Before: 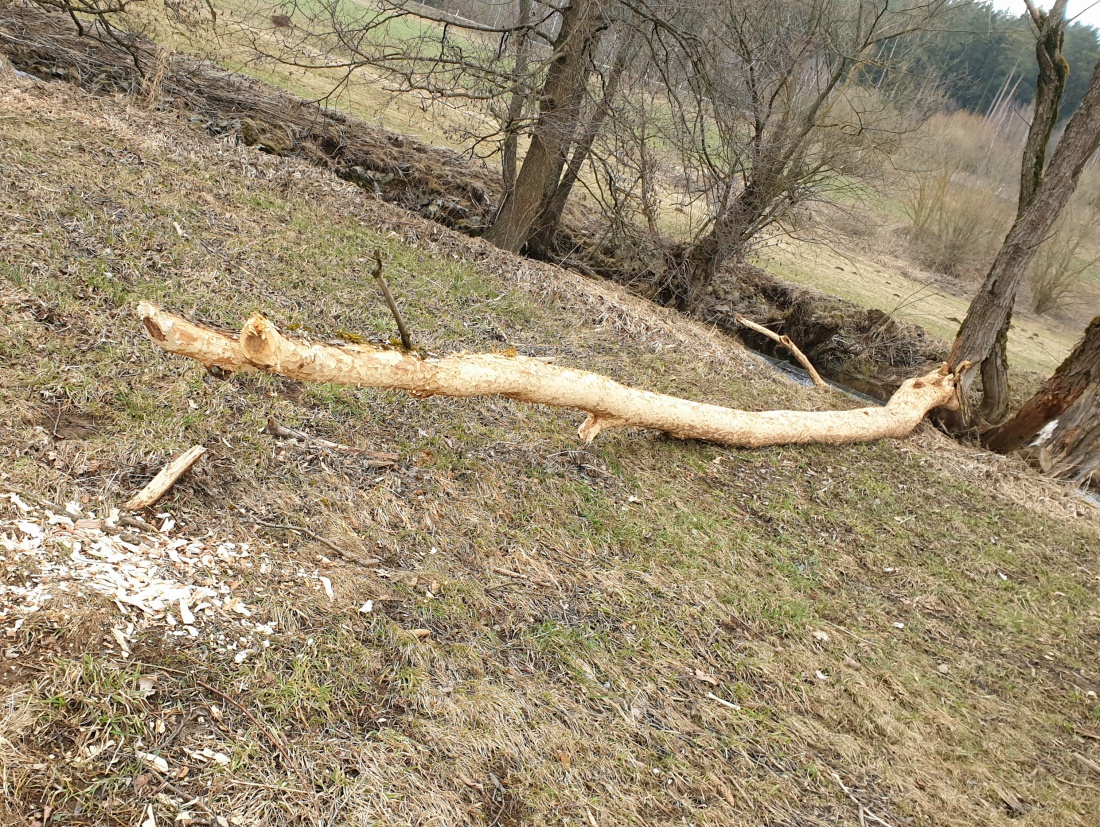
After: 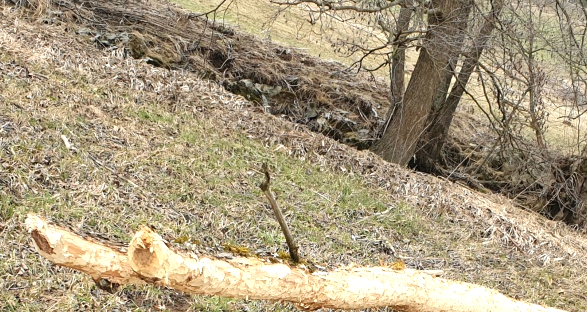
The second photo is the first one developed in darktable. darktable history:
crop: left 10.21%, top 10.595%, right 36.407%, bottom 51.634%
shadows and highlights: radius 110.08, shadows 51.2, white point adjustment 9.1, highlights -5.33, soften with gaussian
